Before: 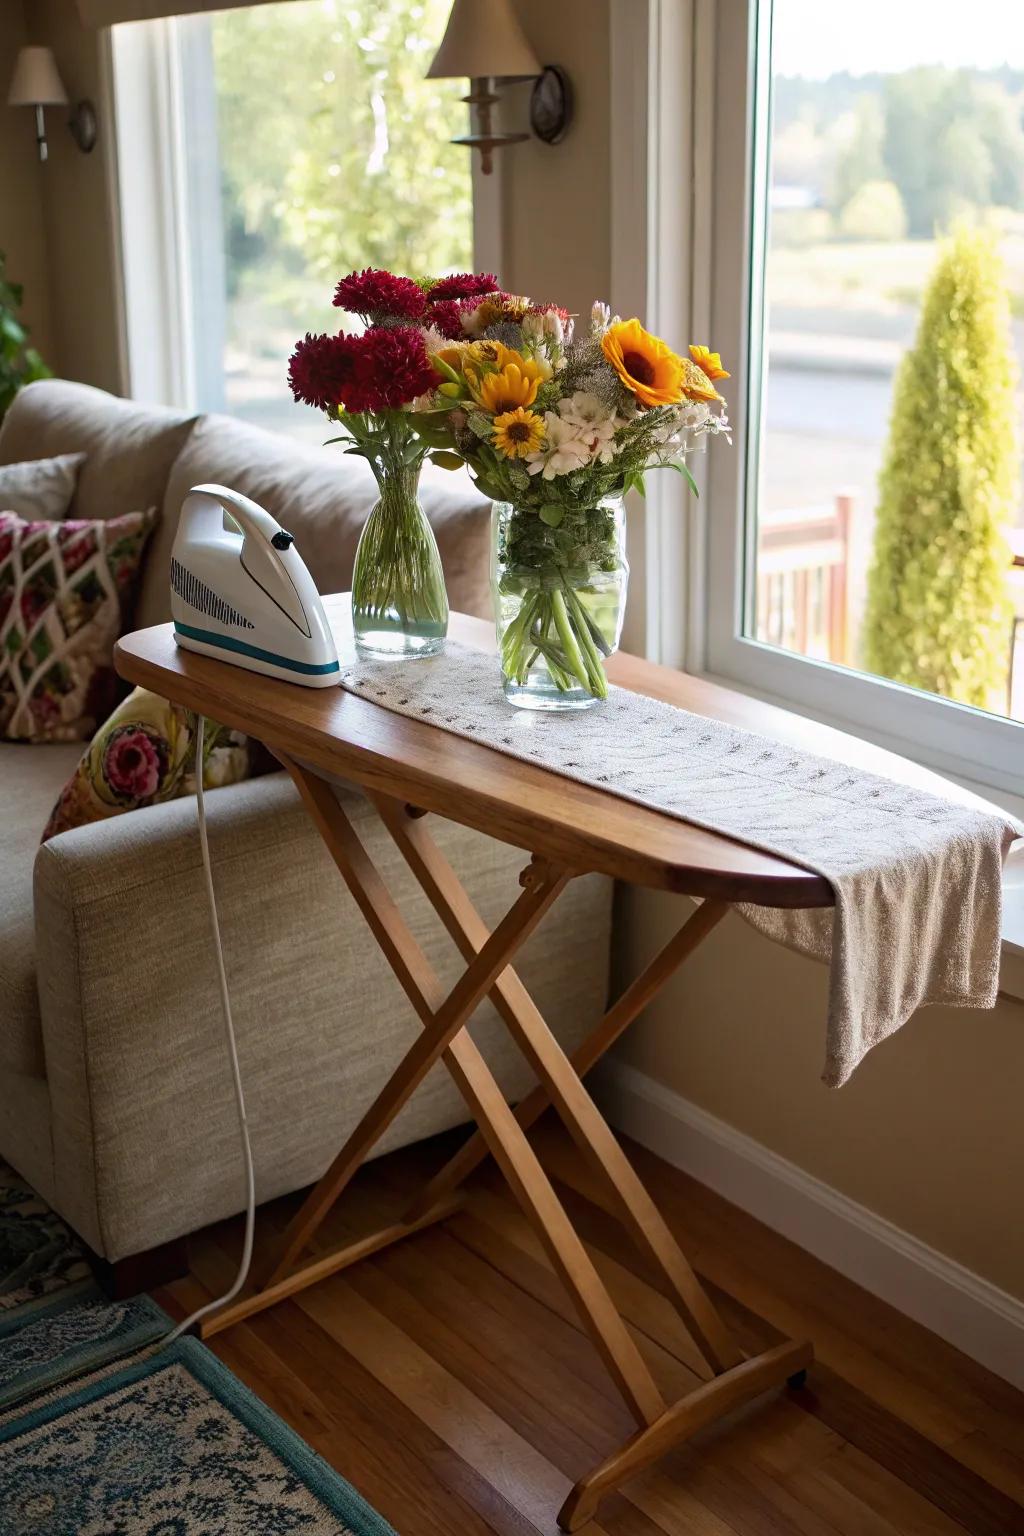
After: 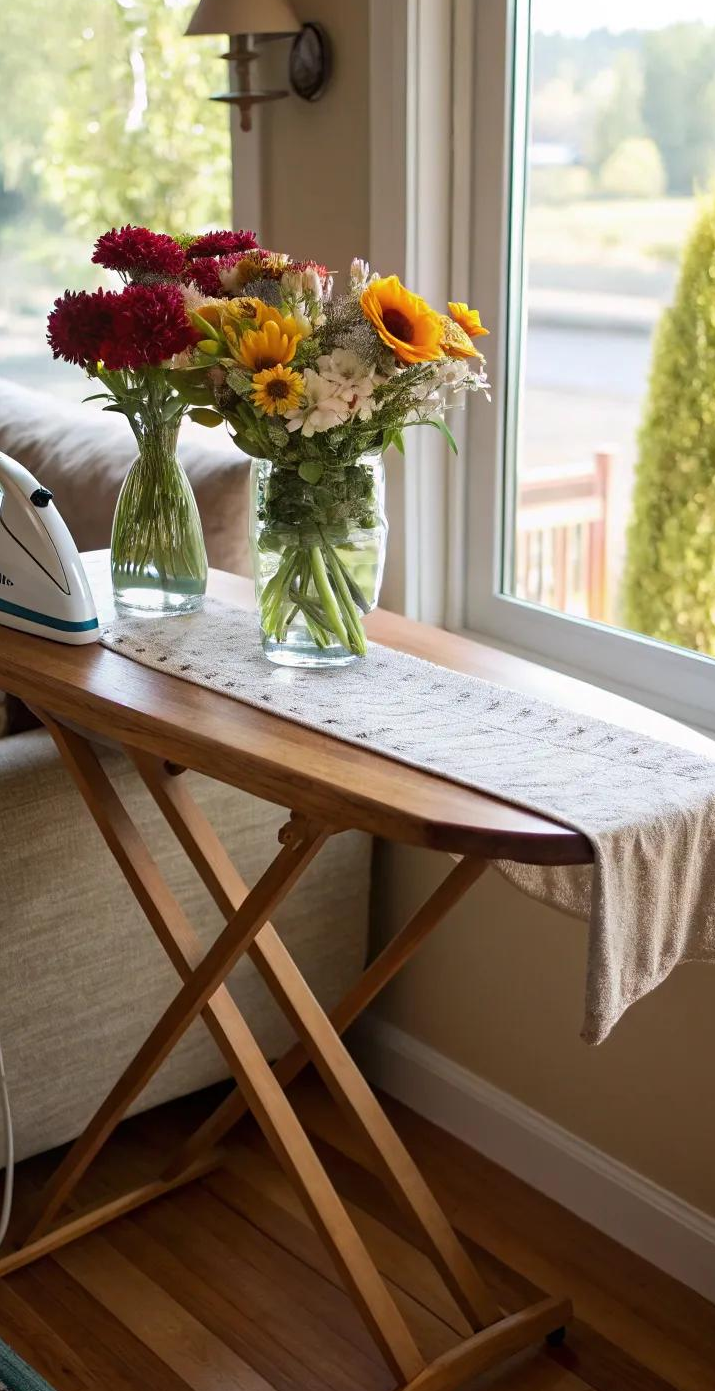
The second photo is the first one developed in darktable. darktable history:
crop and rotate: left 23.602%, top 2.816%, right 6.536%, bottom 6.578%
